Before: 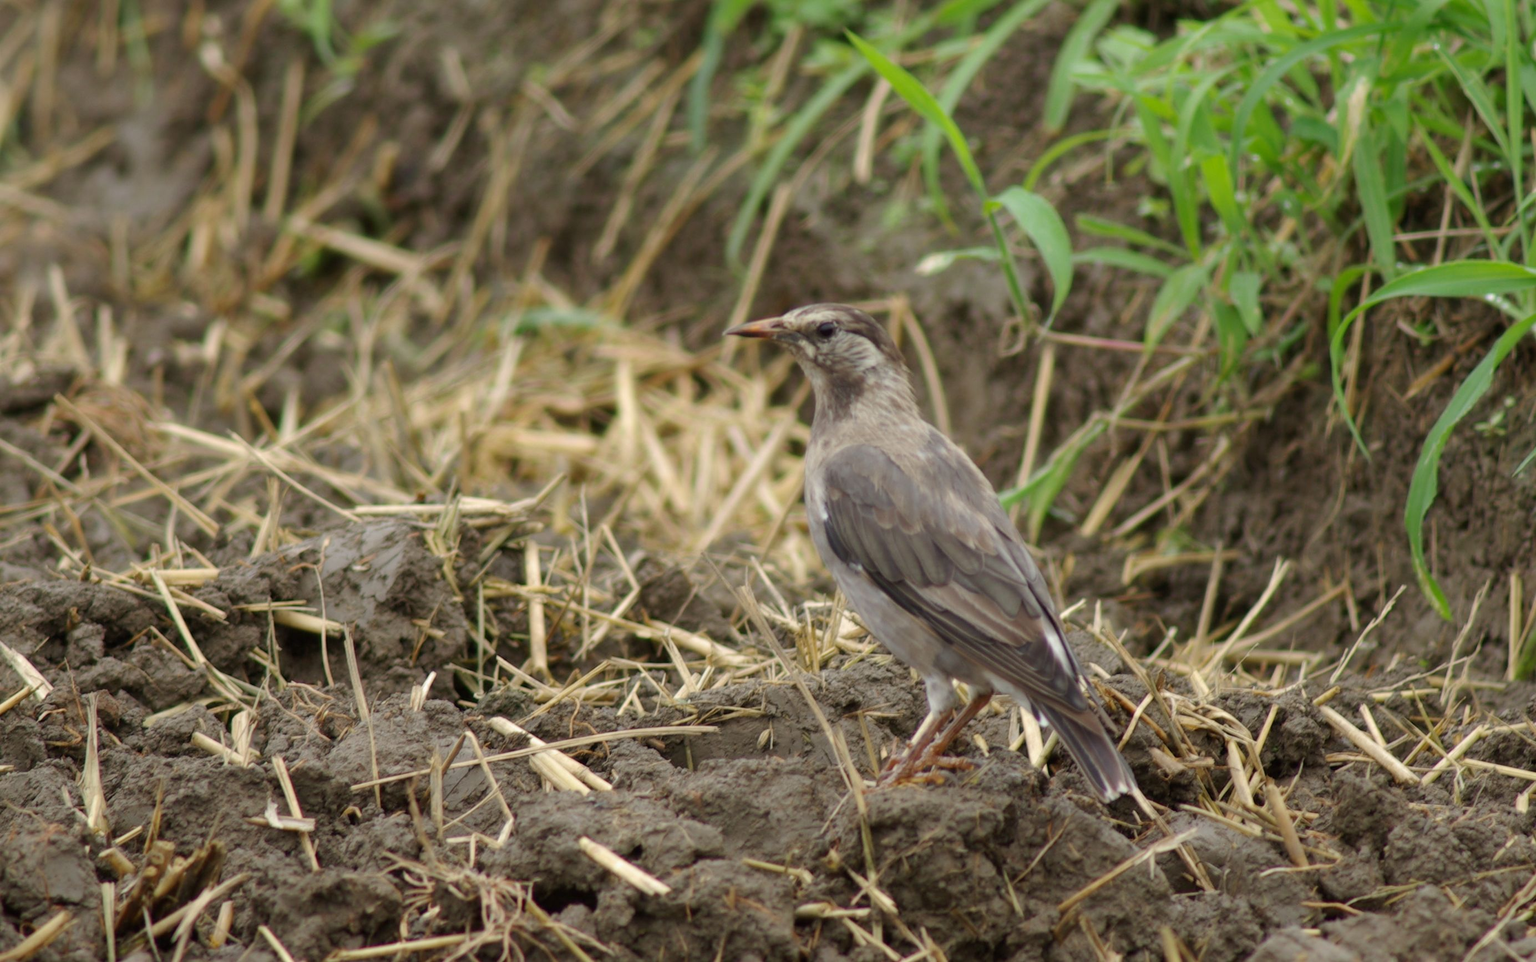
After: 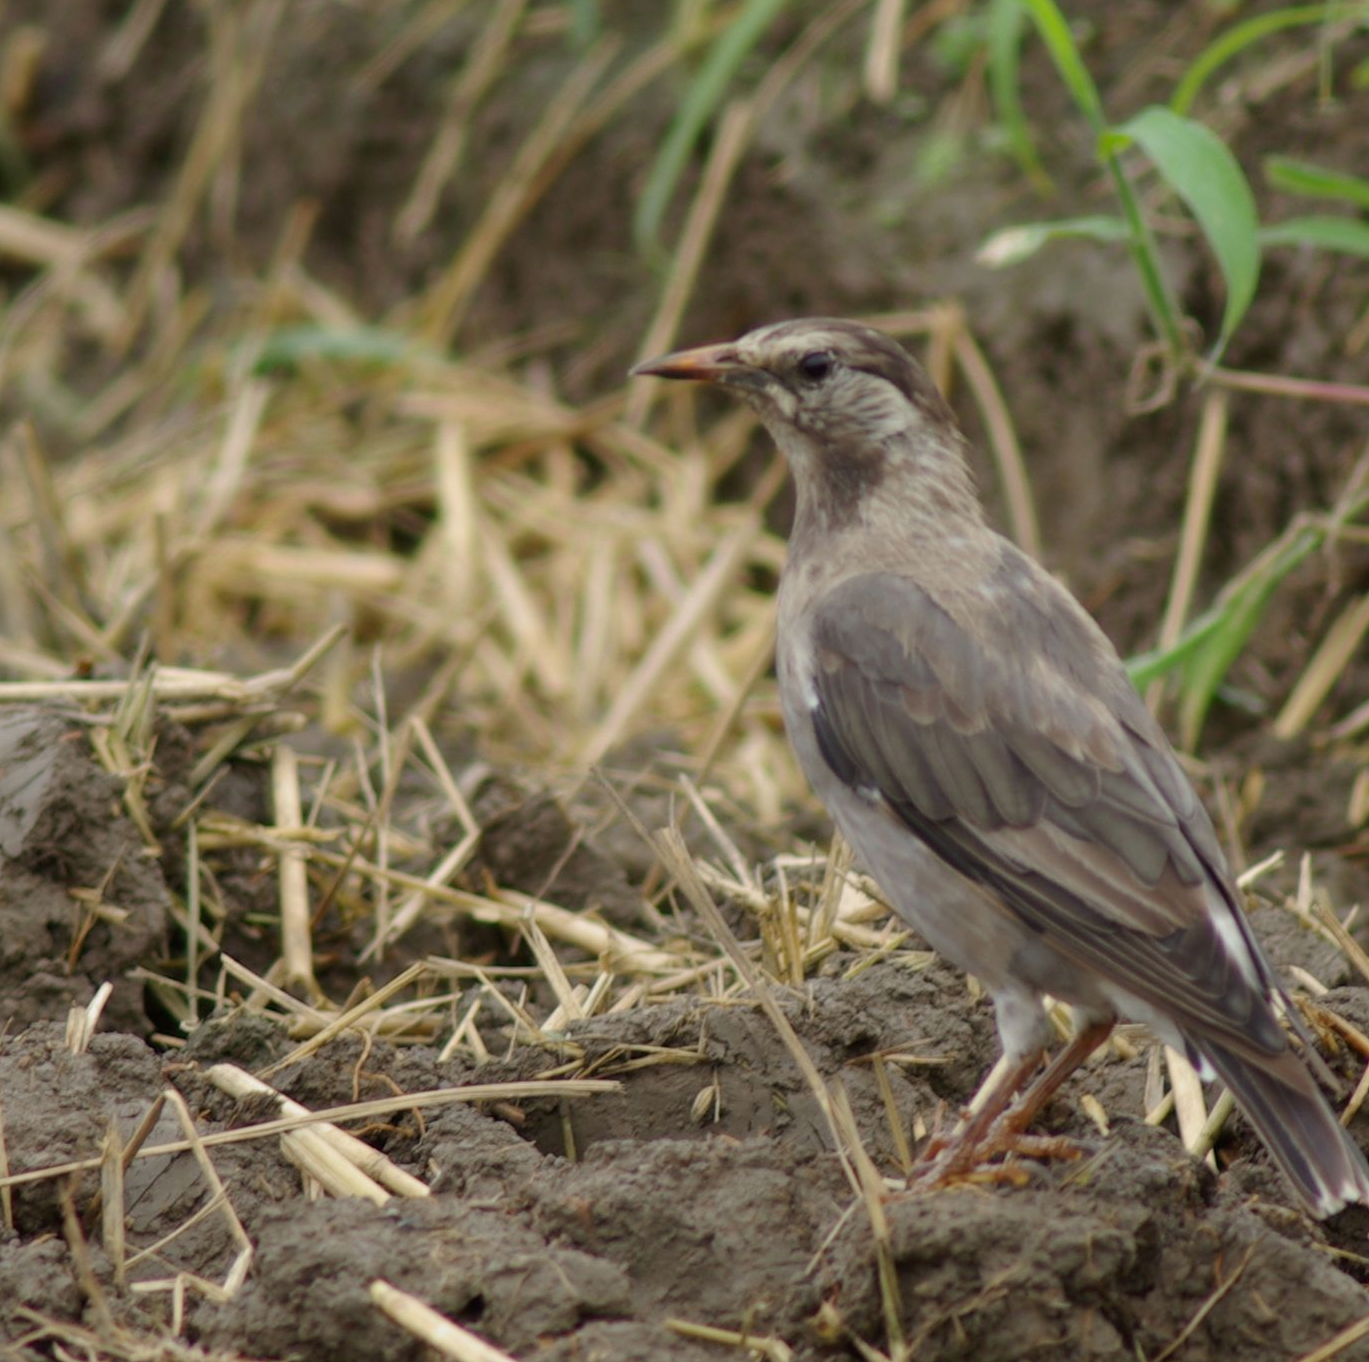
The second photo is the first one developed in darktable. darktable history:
exposure: exposure -0.21 EV, compensate highlight preservation false
crop and rotate: angle 0.02°, left 24.353%, top 13.219%, right 26.156%, bottom 8.224%
